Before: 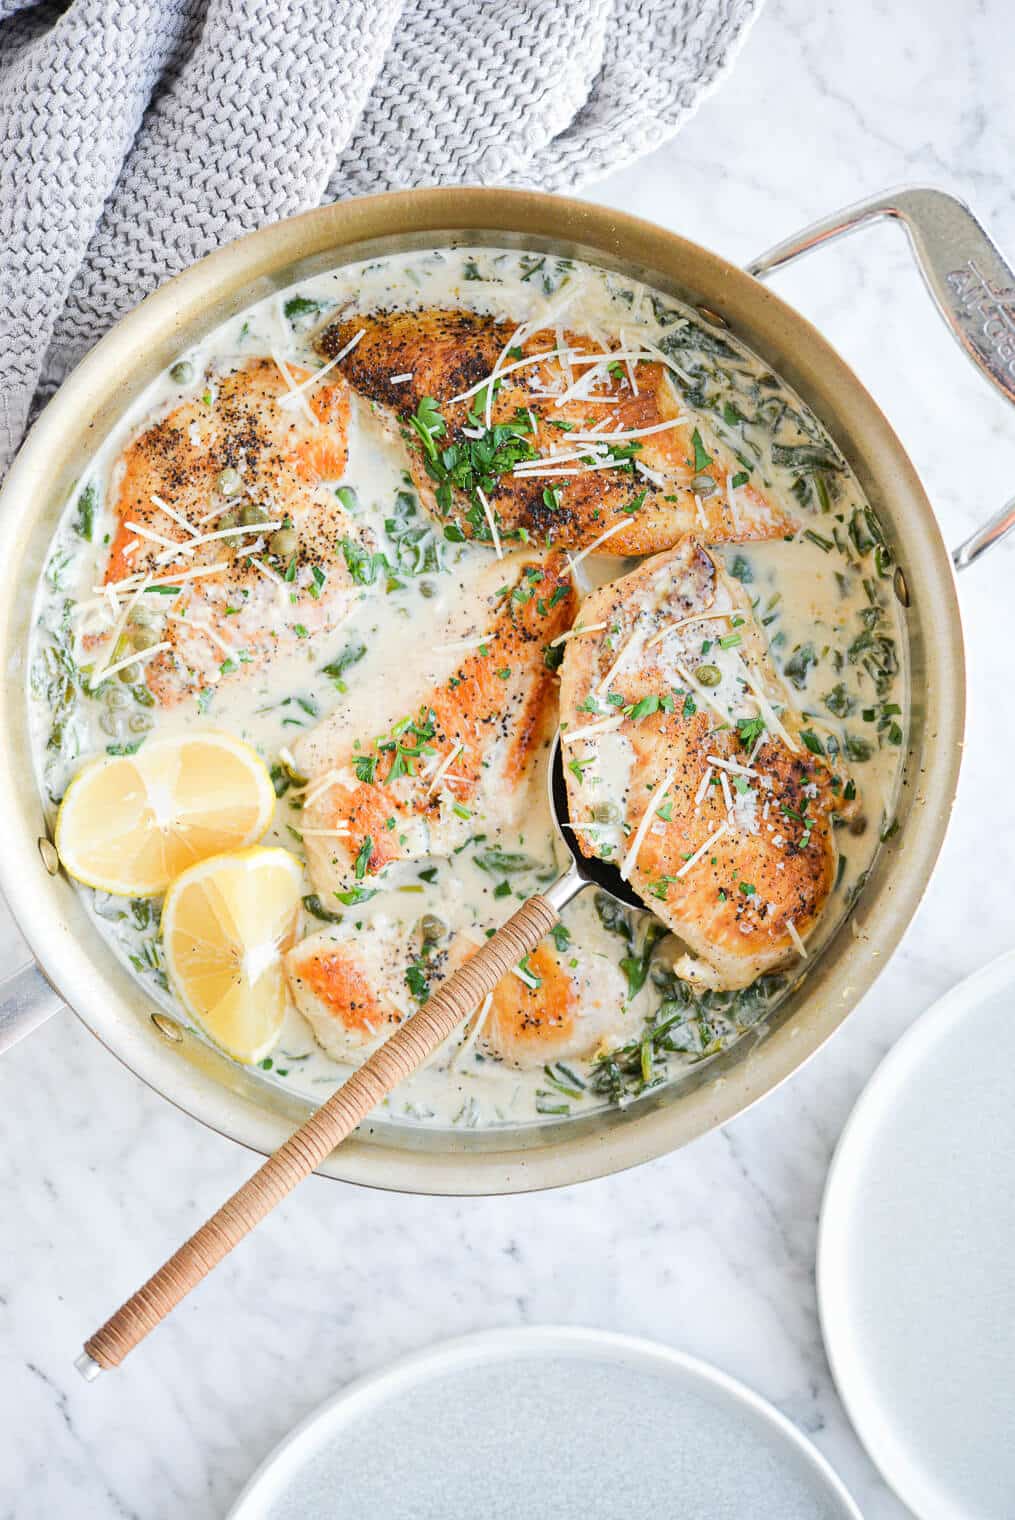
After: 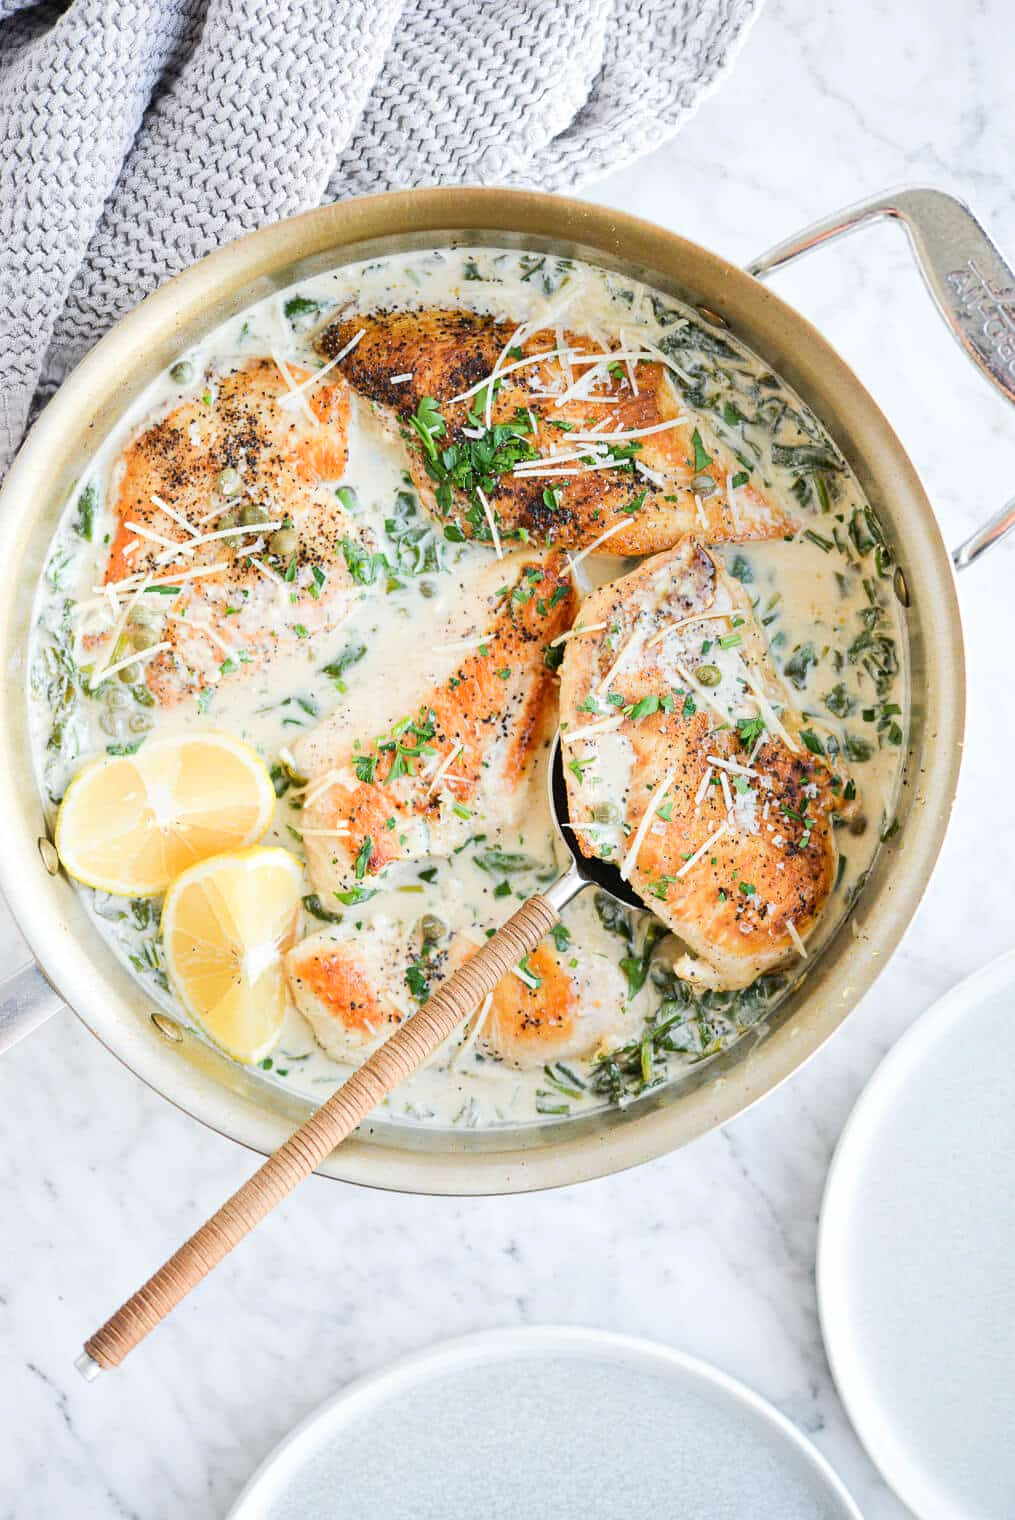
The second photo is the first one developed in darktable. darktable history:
contrast brightness saturation: contrast 0.101, brightness 0.024, saturation 0.02
